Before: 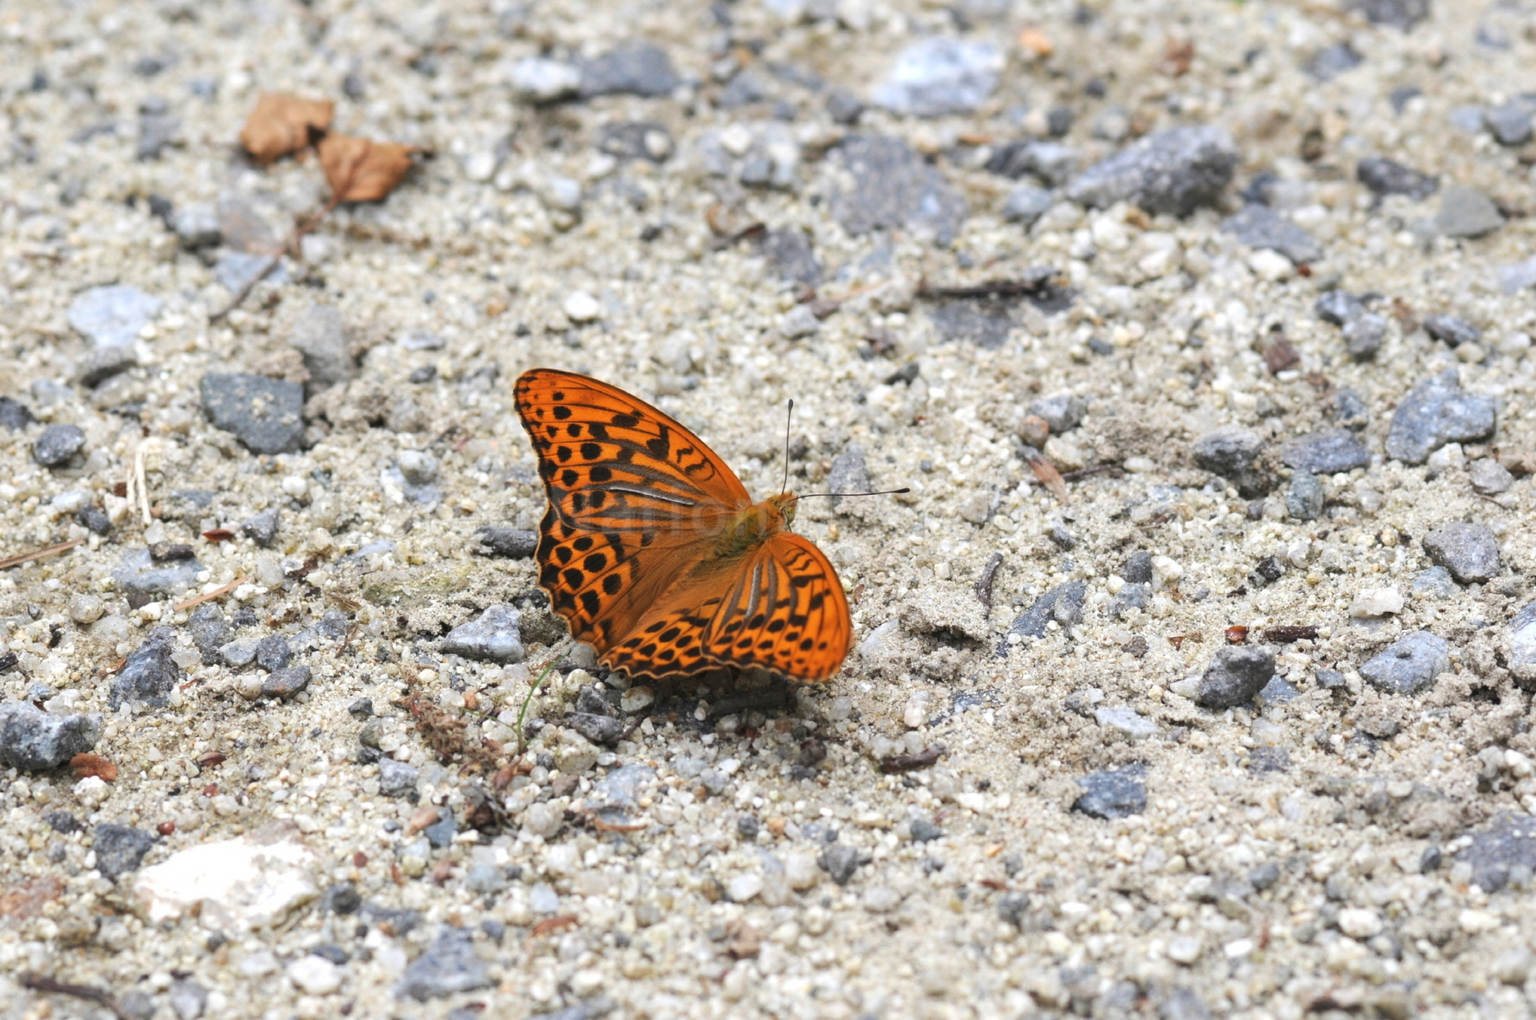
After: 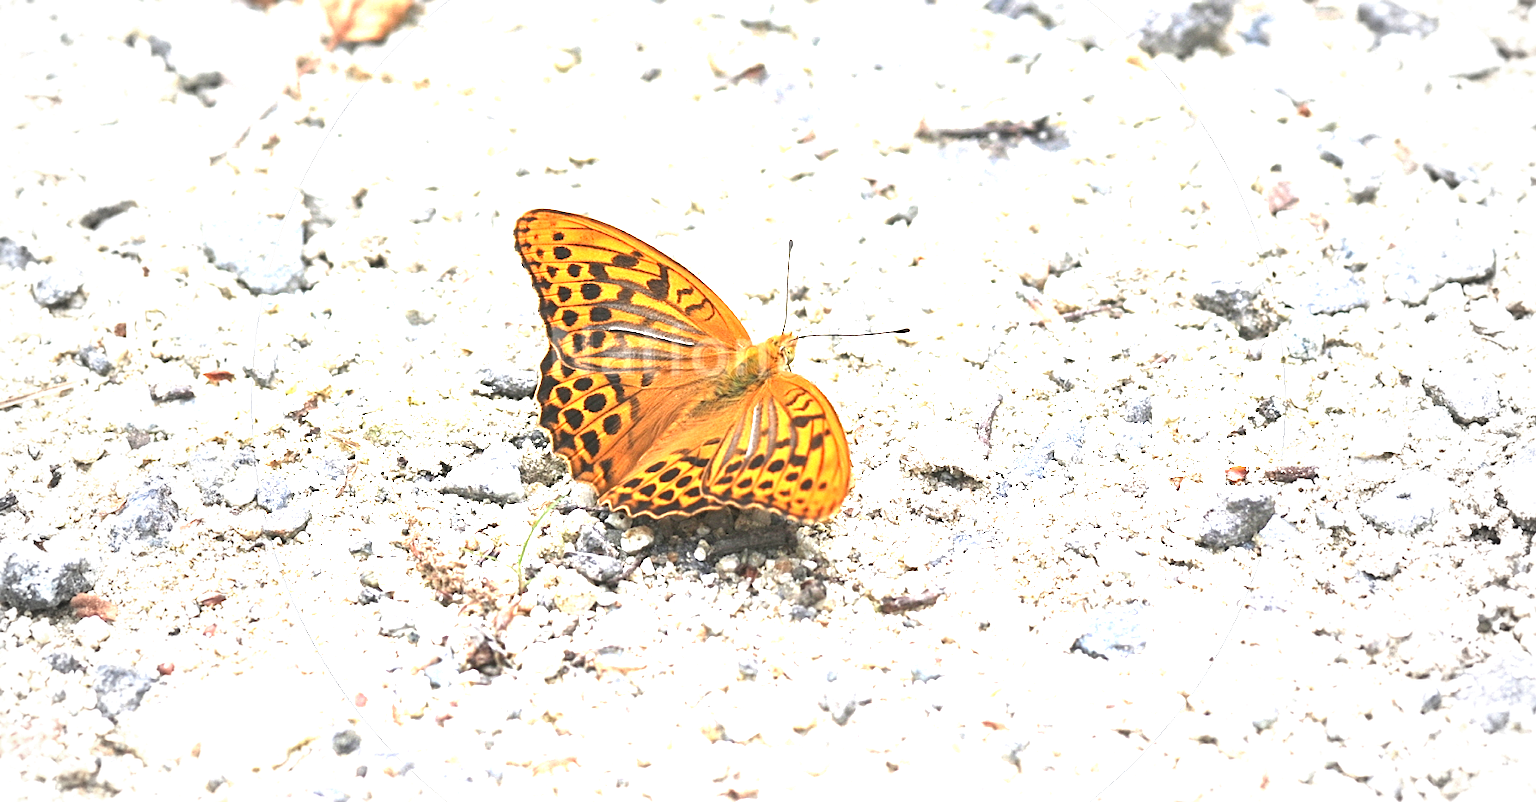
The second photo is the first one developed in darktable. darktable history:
sharpen: on, module defaults
crop and rotate: top 15.774%, bottom 5.506%
vignetting: fall-off start 67.15%, brightness -0.442, saturation -0.691, width/height ratio 1.011, unbound false
exposure: black level correction 0, exposure 2.138 EV, compensate exposure bias true, compensate highlight preservation false
